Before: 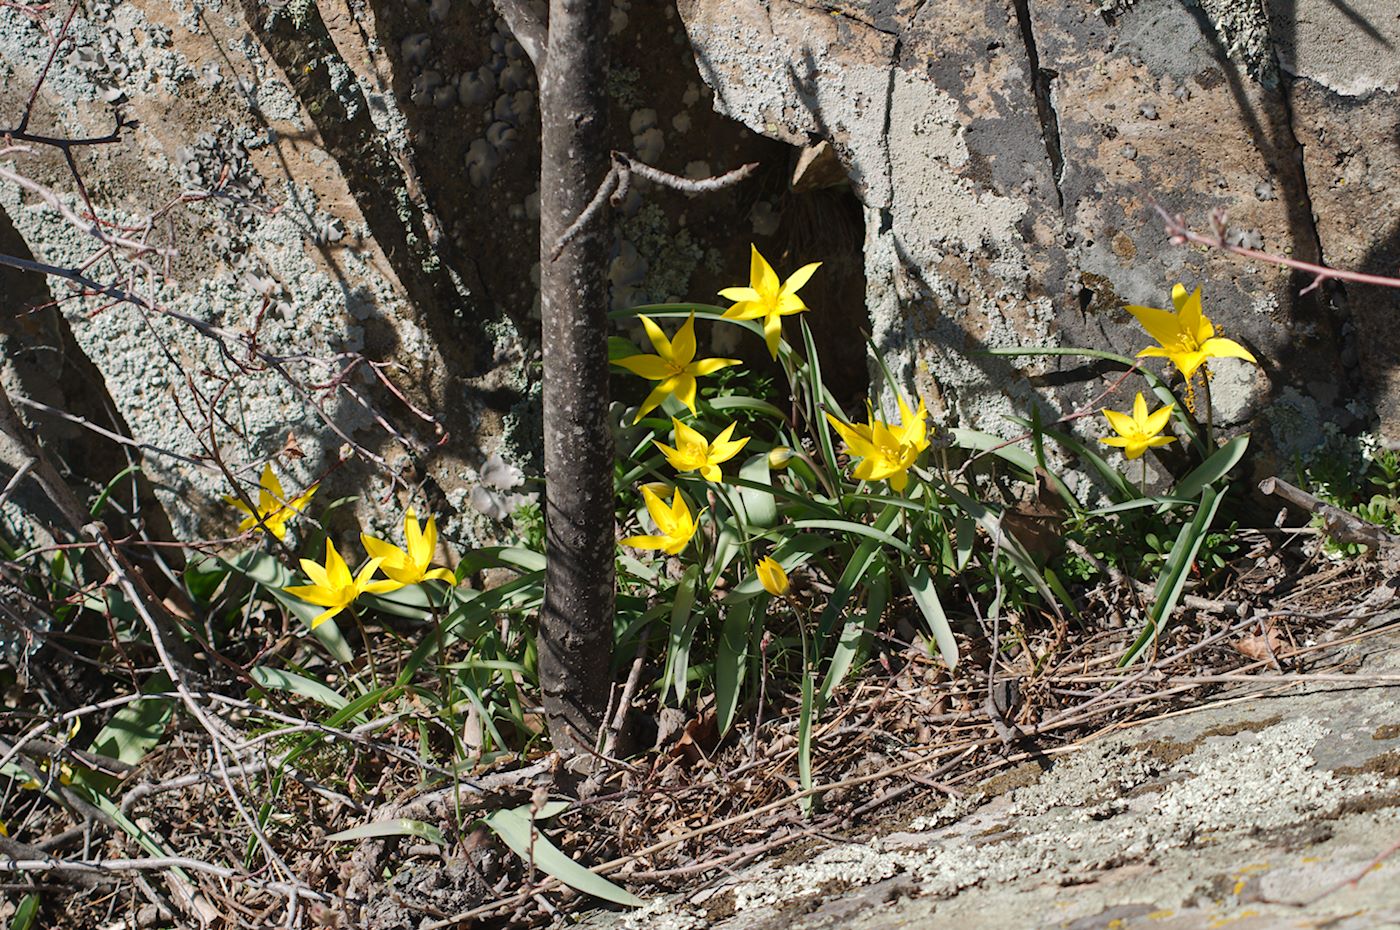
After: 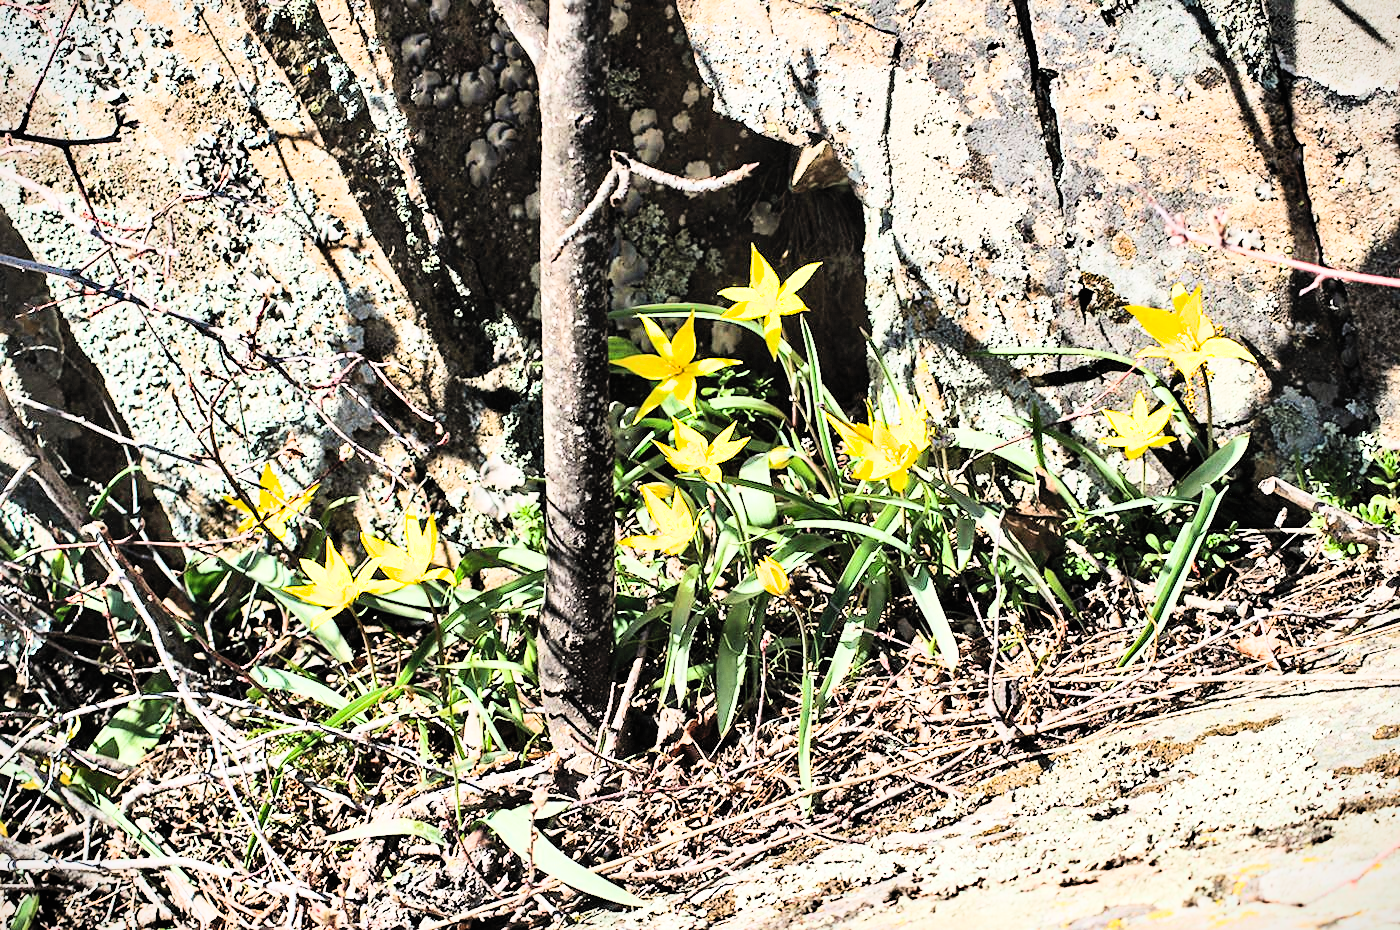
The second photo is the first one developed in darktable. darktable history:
tone equalizer: -8 EV -0.391 EV, -7 EV -0.366 EV, -6 EV -0.37 EV, -5 EV -0.191 EV, -3 EV 0.251 EV, -2 EV 0.326 EV, -1 EV 0.407 EV, +0 EV 0.394 EV
sharpen: amount 0.218
contrast brightness saturation: contrast 0.239, brightness 0.26, saturation 0.38
exposure: black level correction -0.005, exposure 1 EV, compensate exposure bias true, compensate highlight preservation false
vignetting: fall-off start 100.5%, fall-off radius 71.74%, width/height ratio 1.175
filmic rgb: black relative exposure -7.65 EV, white relative exposure 4.56 EV, hardness 3.61, contrast 1.243
contrast equalizer: y [[0.601, 0.6, 0.598, 0.598, 0.6, 0.601], [0.5 ×6], [0.5 ×6], [0 ×6], [0 ×6]]
tone curve: curves: ch0 [(0, 0) (0.003, 0.003) (0.011, 0.011) (0.025, 0.025) (0.044, 0.044) (0.069, 0.069) (0.1, 0.099) (0.136, 0.135) (0.177, 0.177) (0.224, 0.224) (0.277, 0.276) (0.335, 0.334) (0.399, 0.398) (0.468, 0.467) (0.543, 0.547) (0.623, 0.626) (0.709, 0.712) (0.801, 0.802) (0.898, 0.898) (1, 1)], preserve colors none
